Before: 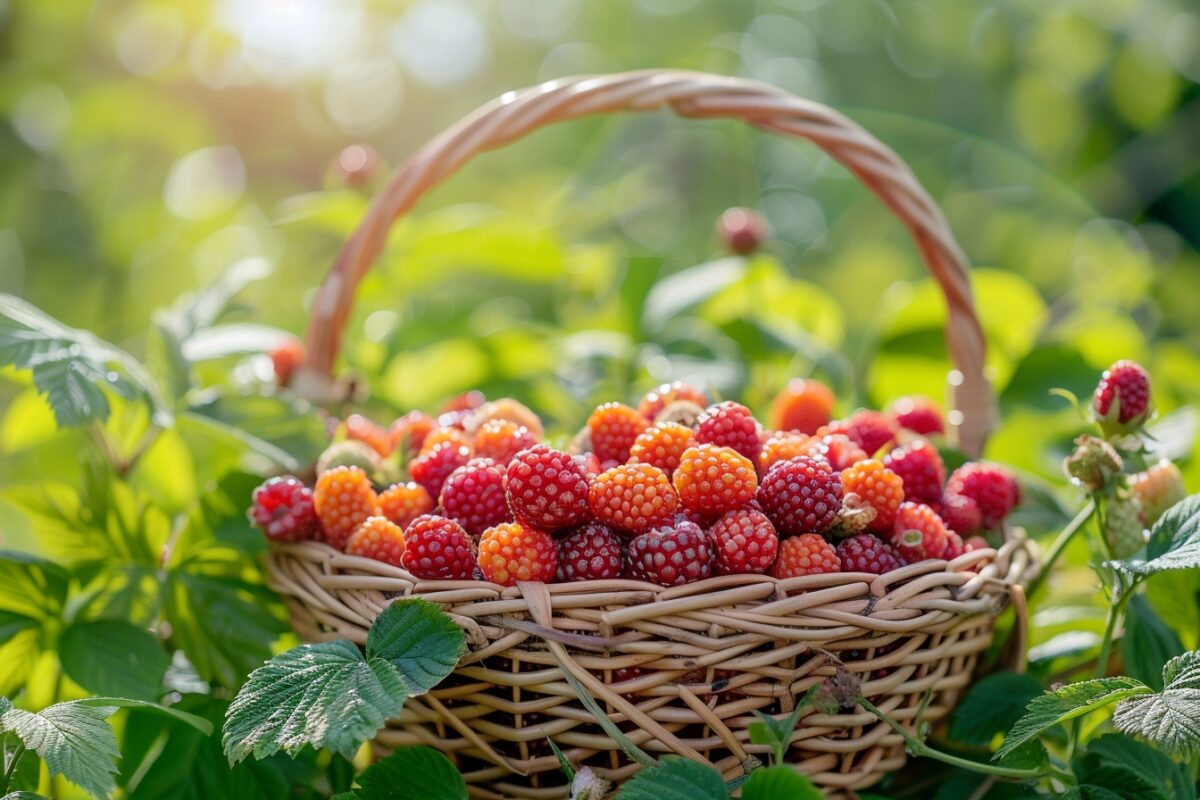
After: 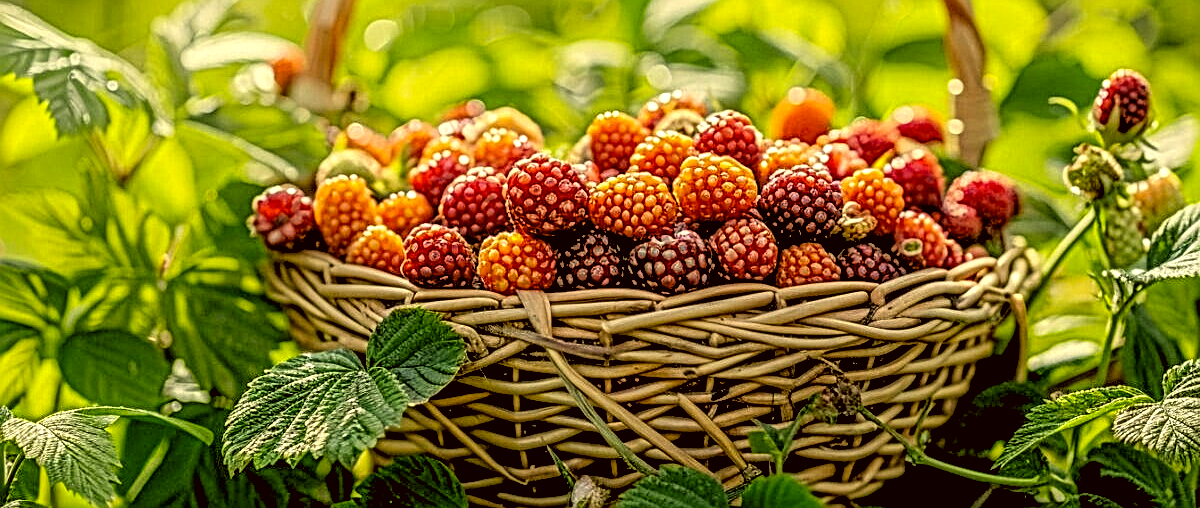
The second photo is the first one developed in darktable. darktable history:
color correction: highlights a* 0.162, highlights b* 29.53, shadows a* -0.162, shadows b* 21.09
sharpen: amount 0.2
crop and rotate: top 36.435%
rgb levels: levels [[0.029, 0.461, 0.922], [0, 0.5, 1], [0, 0.5, 1]]
local contrast: mode bilateral grid, contrast 20, coarseness 3, detail 300%, midtone range 0.2
